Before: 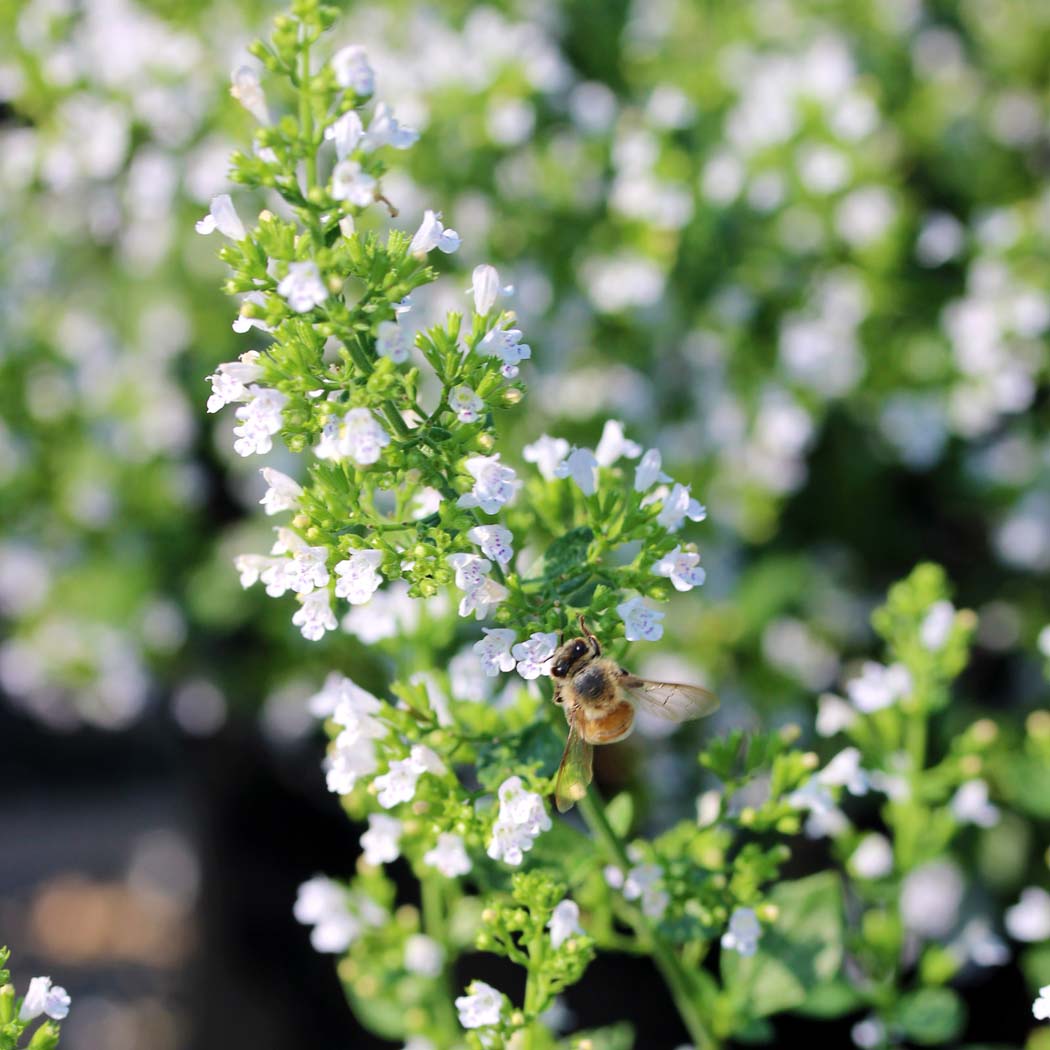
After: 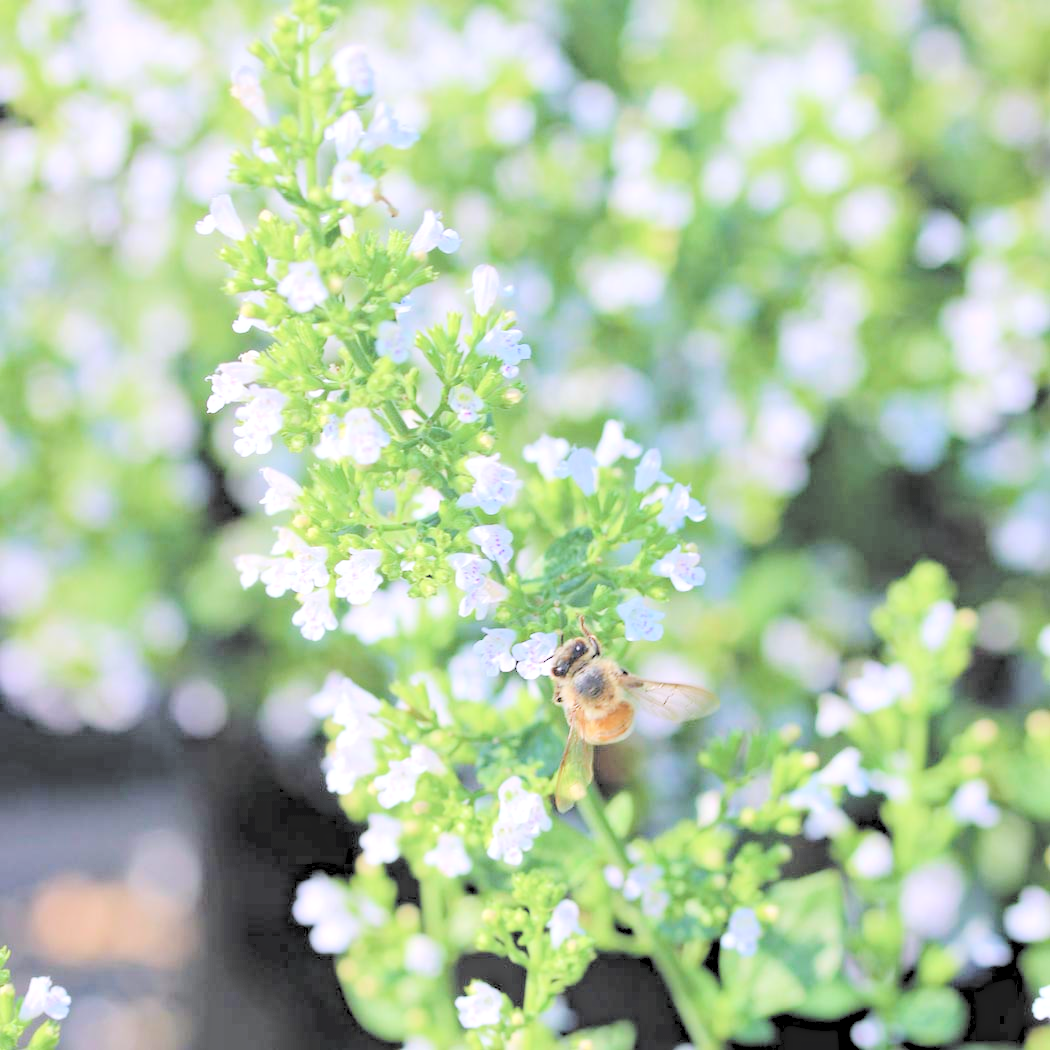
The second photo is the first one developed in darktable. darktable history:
contrast brightness saturation: brightness 0.993
haze removal: adaptive false
color balance rgb: highlights gain › chroma 0.111%, highlights gain › hue 332.98°, perceptual saturation grading › global saturation 0.474%, perceptual saturation grading › highlights -19.968%, perceptual saturation grading › shadows 20.012%, contrast 5.032%
color calibration: illuminant as shot in camera, x 0.358, y 0.373, temperature 4628.91 K
